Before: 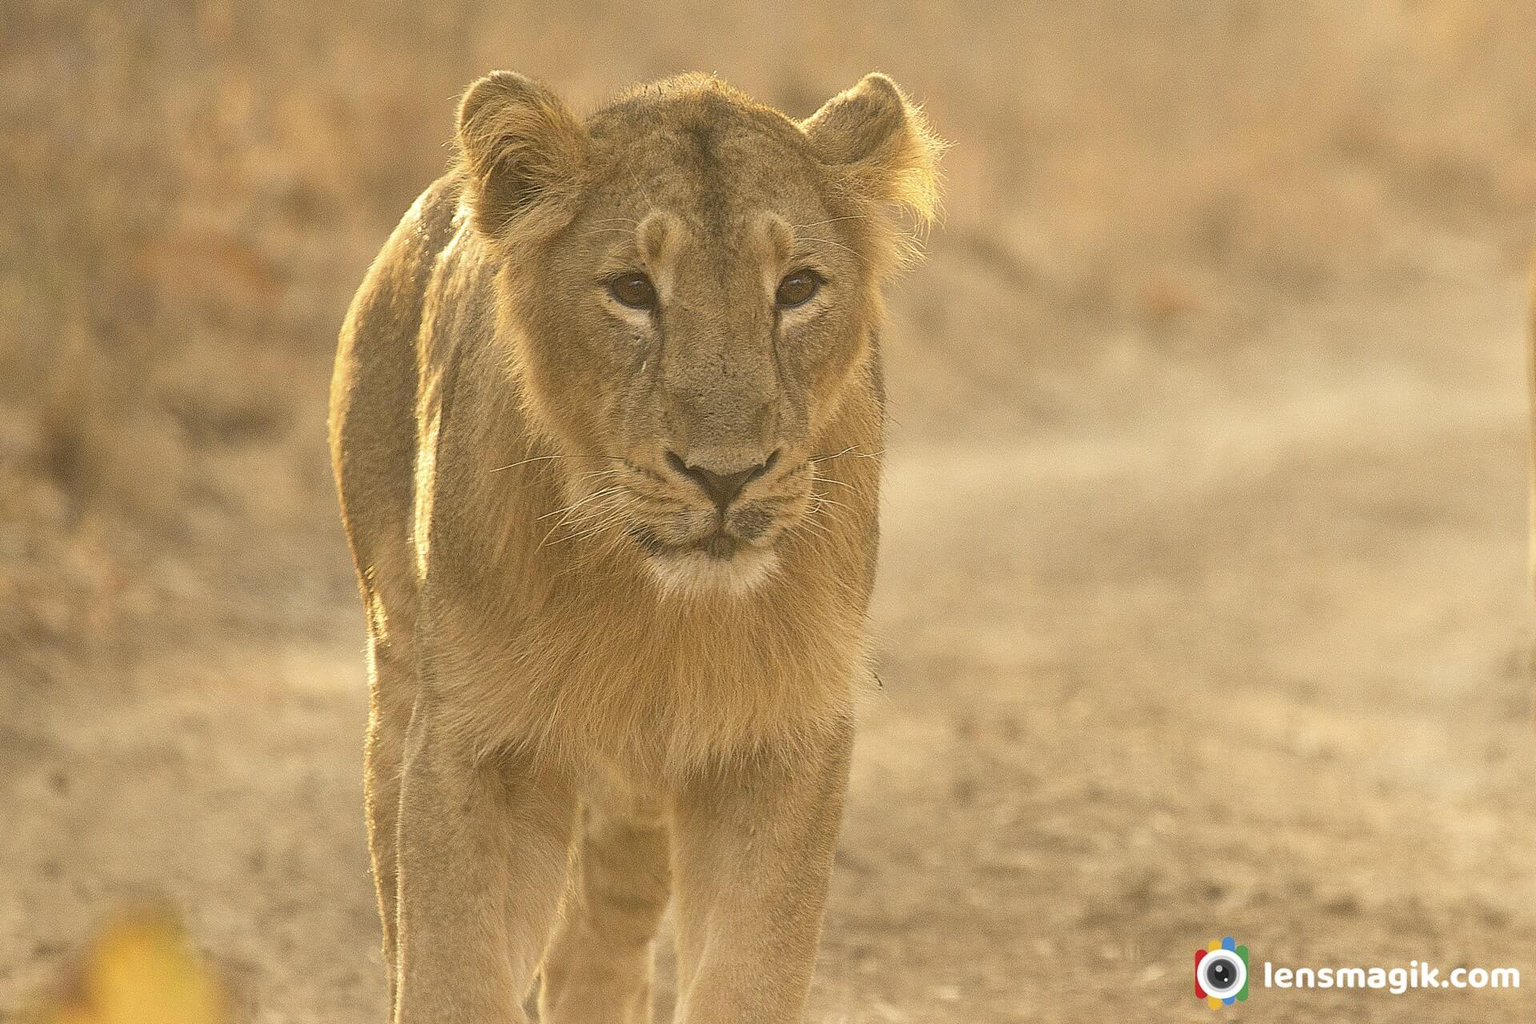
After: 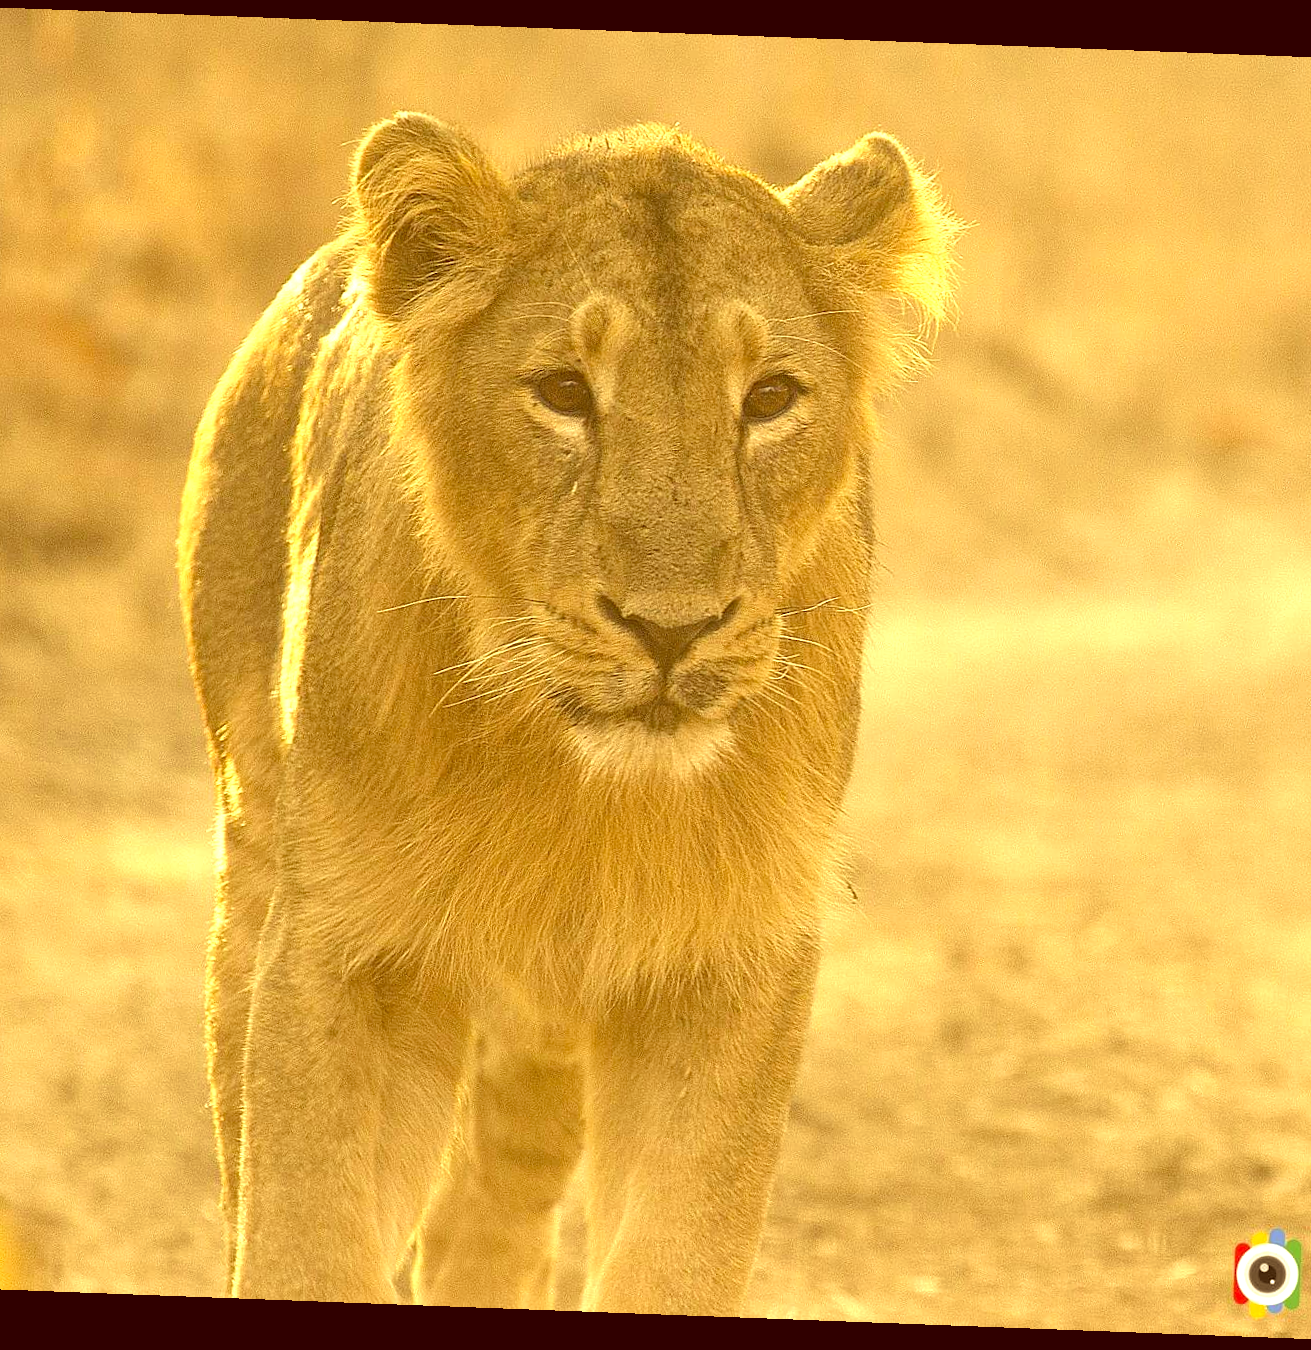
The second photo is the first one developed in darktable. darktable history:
rotate and perspective: rotation 2.17°, automatic cropping off
crop and rotate: left 13.342%, right 19.991%
velvia: strength 29%
exposure: black level correction -0.002, exposure 0.708 EV, compensate exposure bias true, compensate highlight preservation false
color correction: highlights a* 1.12, highlights b* 24.26, shadows a* 15.58, shadows b* 24.26
